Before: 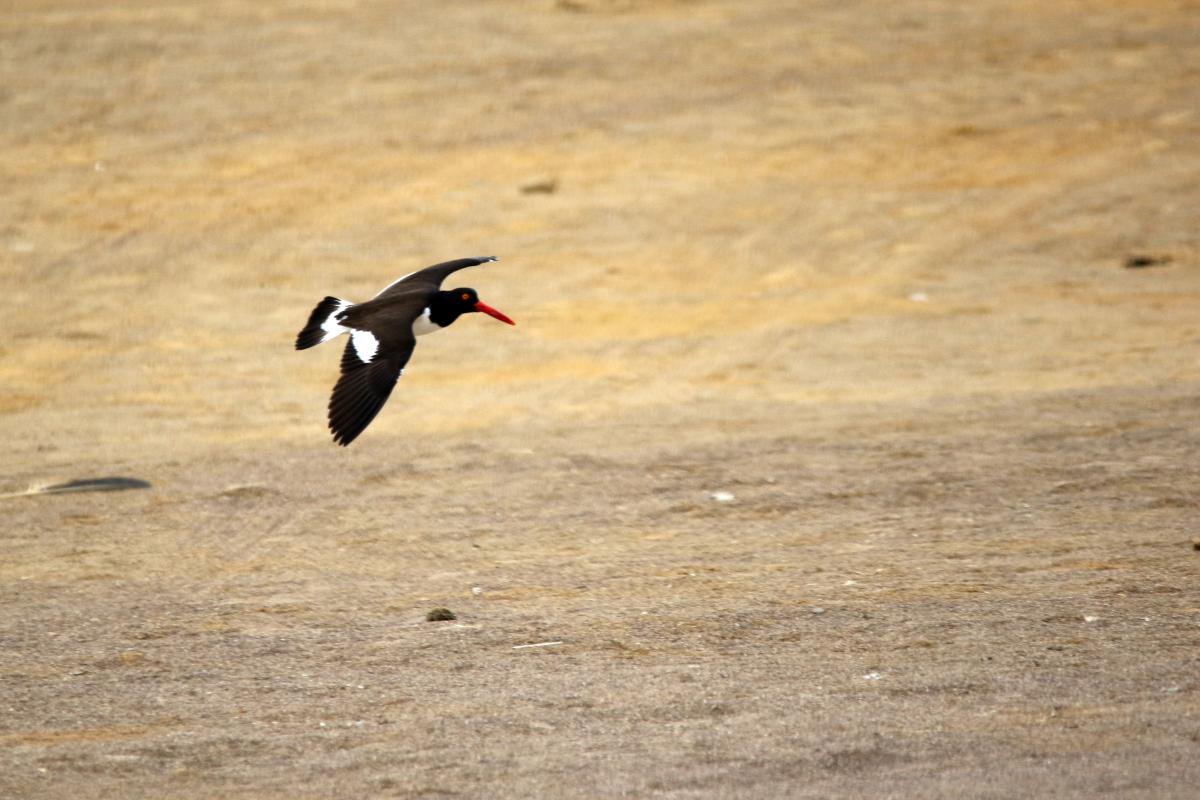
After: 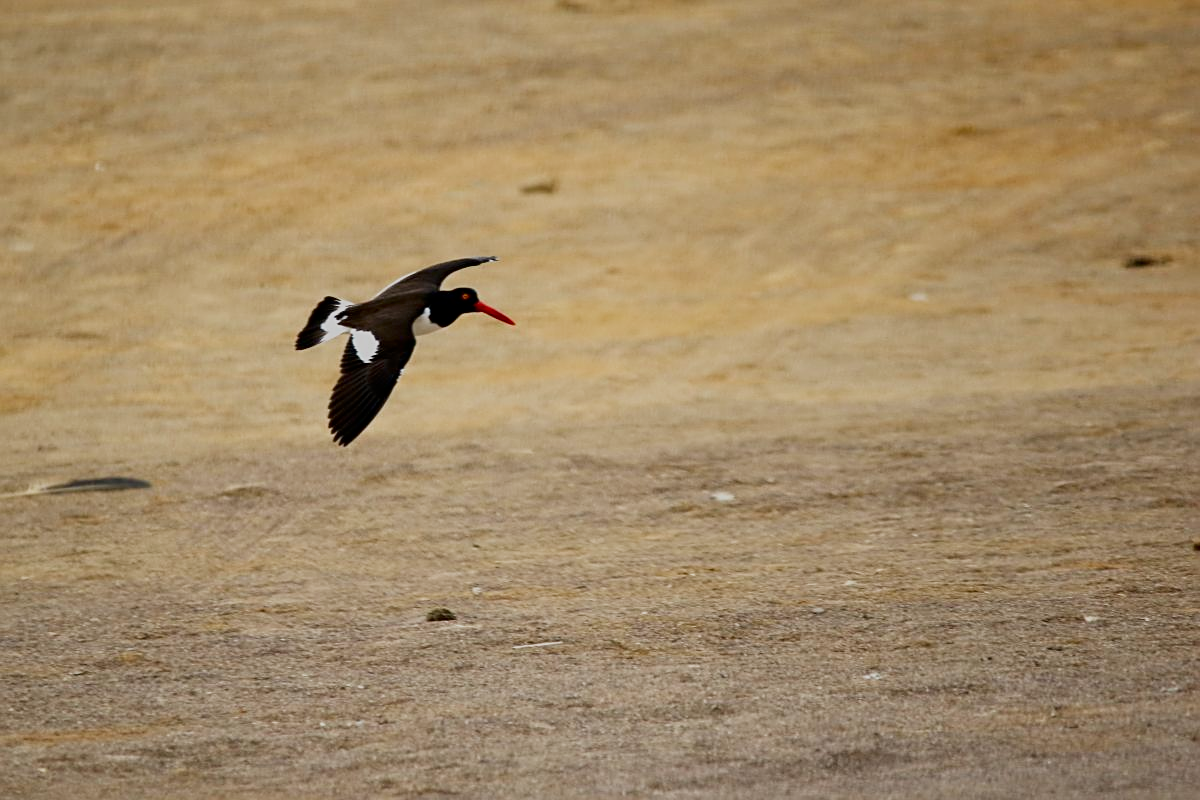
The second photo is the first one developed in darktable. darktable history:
contrast brightness saturation: contrast 0.07, brightness -0.13, saturation 0.06
sharpen: on, module defaults
filmic rgb: black relative exposure -13 EV, threshold 3 EV, target white luminance 85%, hardness 6.3, latitude 42.11%, contrast 0.858, shadows ↔ highlights balance 8.63%, color science v4 (2020), enable highlight reconstruction true
